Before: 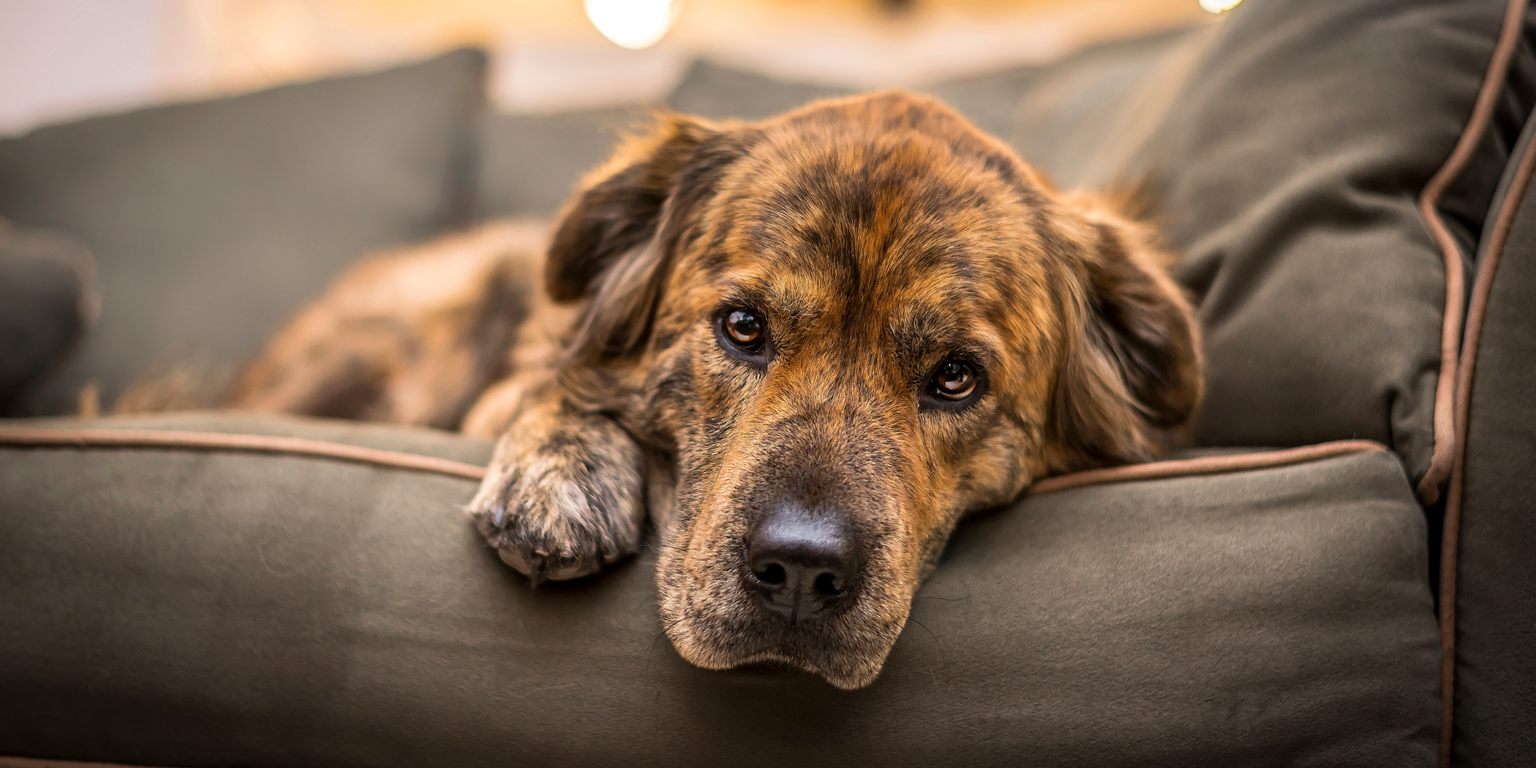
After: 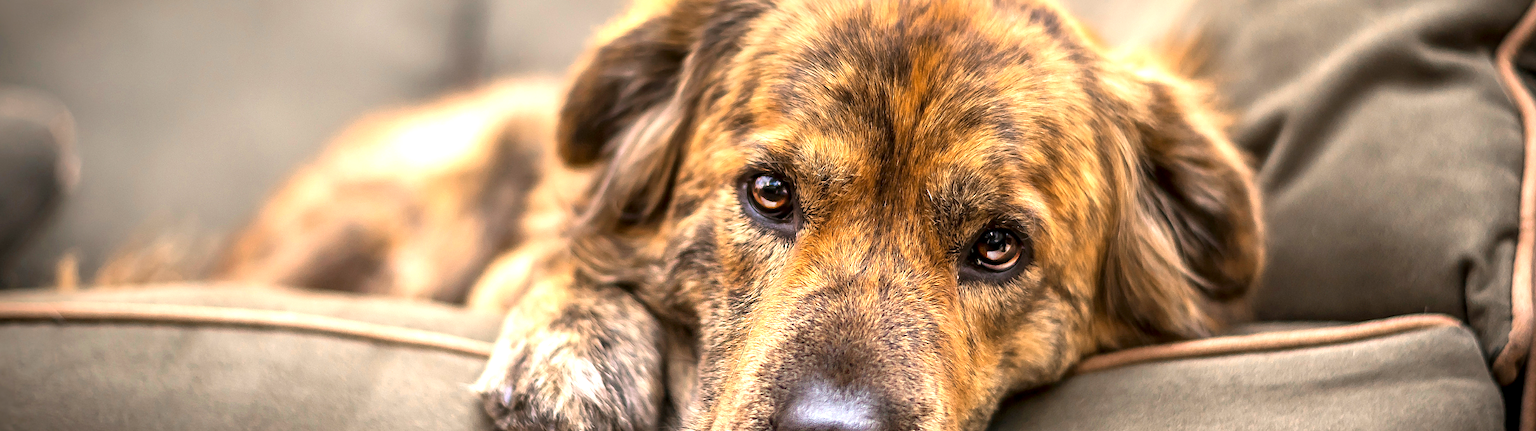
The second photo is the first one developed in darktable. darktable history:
crop: left 1.744%, top 19.225%, right 5.069%, bottom 28.357%
exposure: black level correction 0.001, exposure 1.05 EV, compensate exposure bias true, compensate highlight preservation false
